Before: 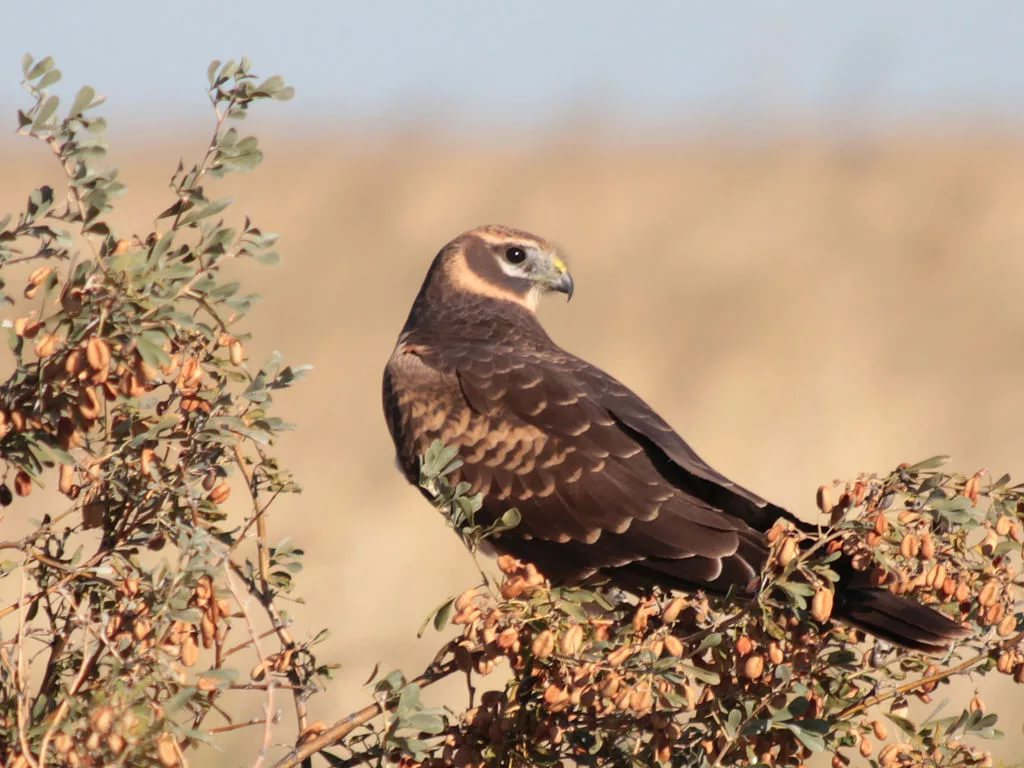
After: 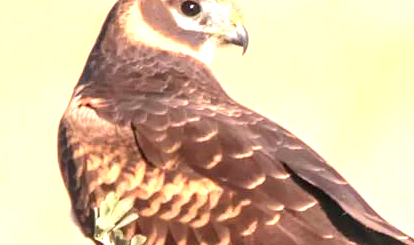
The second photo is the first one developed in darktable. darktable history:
contrast brightness saturation: contrast 0.04, saturation 0.16
crop: left 31.751%, top 32.172%, right 27.8%, bottom 35.83%
exposure: exposure 1.5 EV, compensate highlight preservation false
local contrast: detail 130%
white balance: emerald 1
